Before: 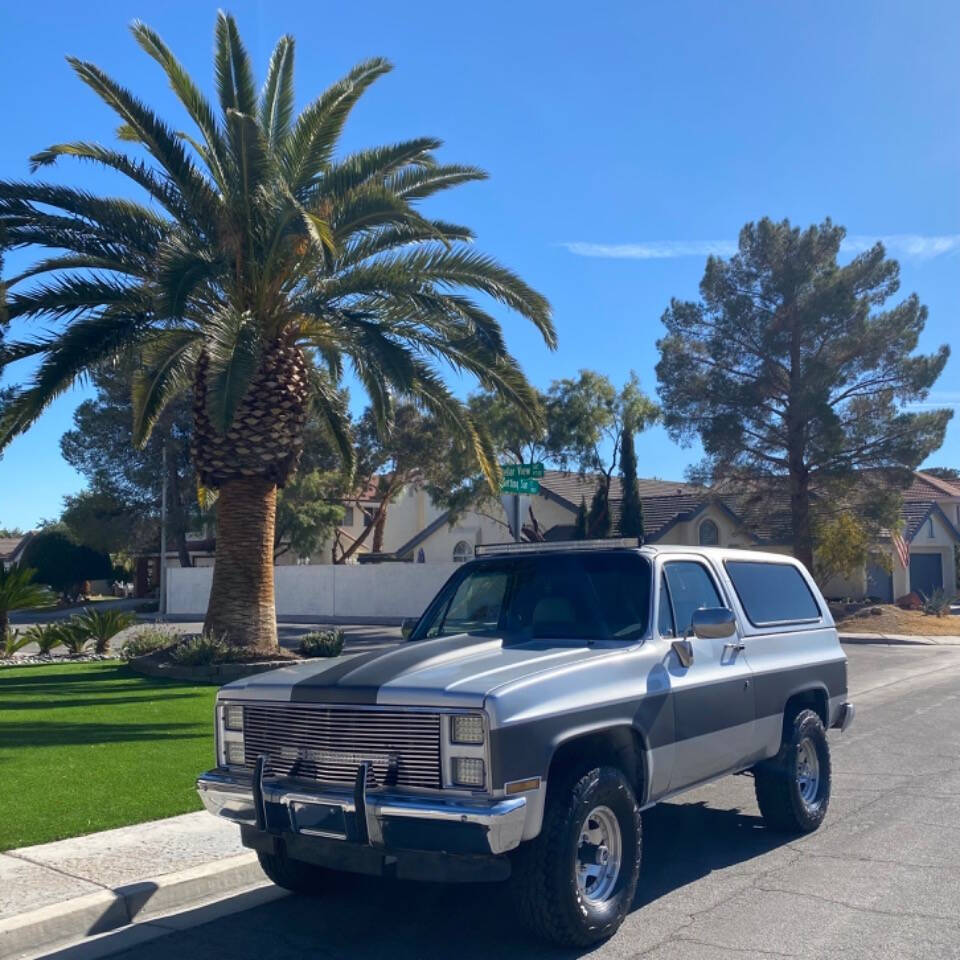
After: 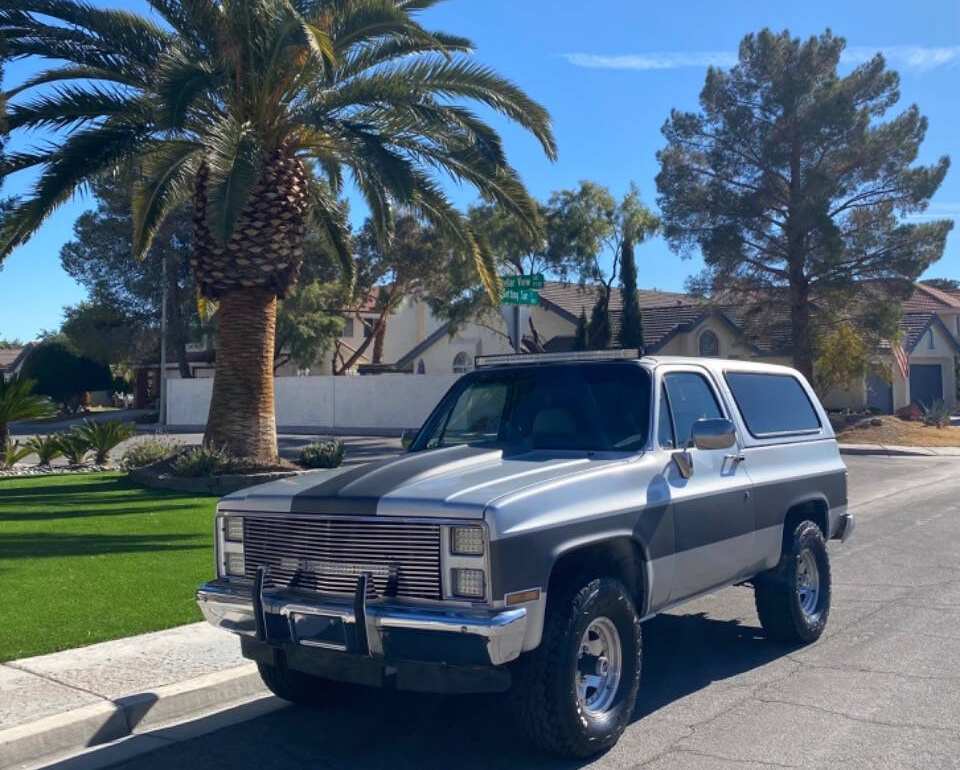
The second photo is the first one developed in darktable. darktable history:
crop and rotate: top 19.724%
